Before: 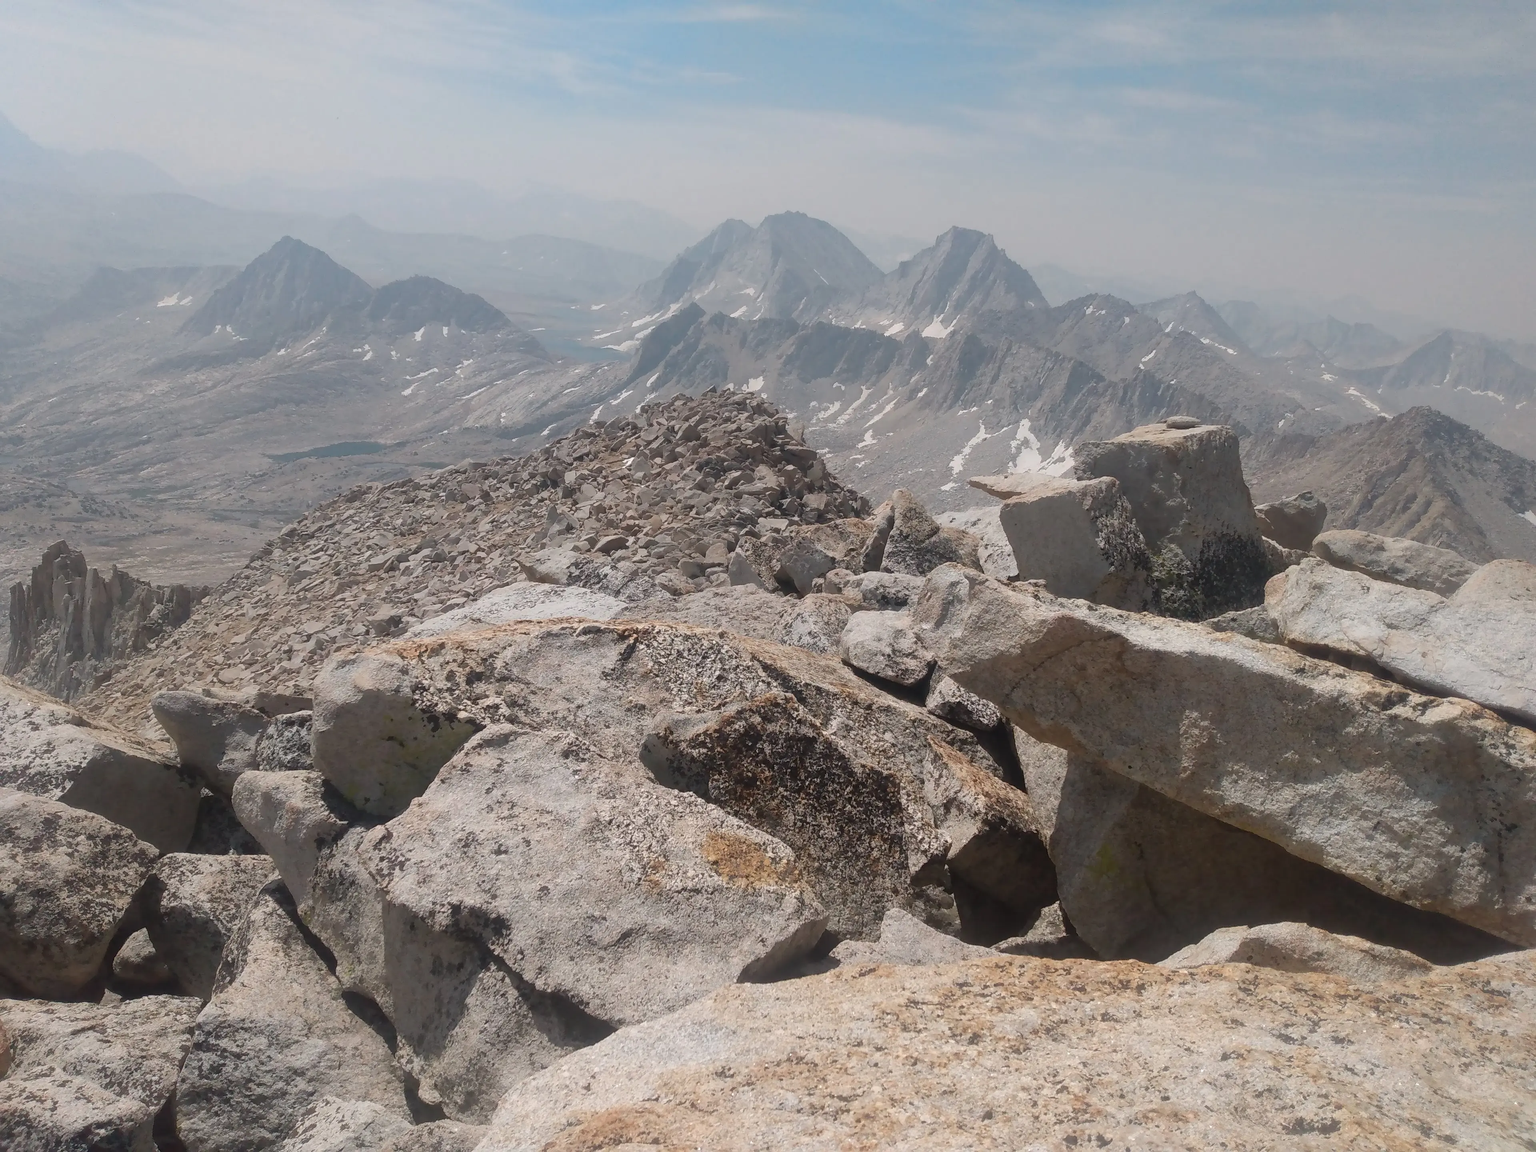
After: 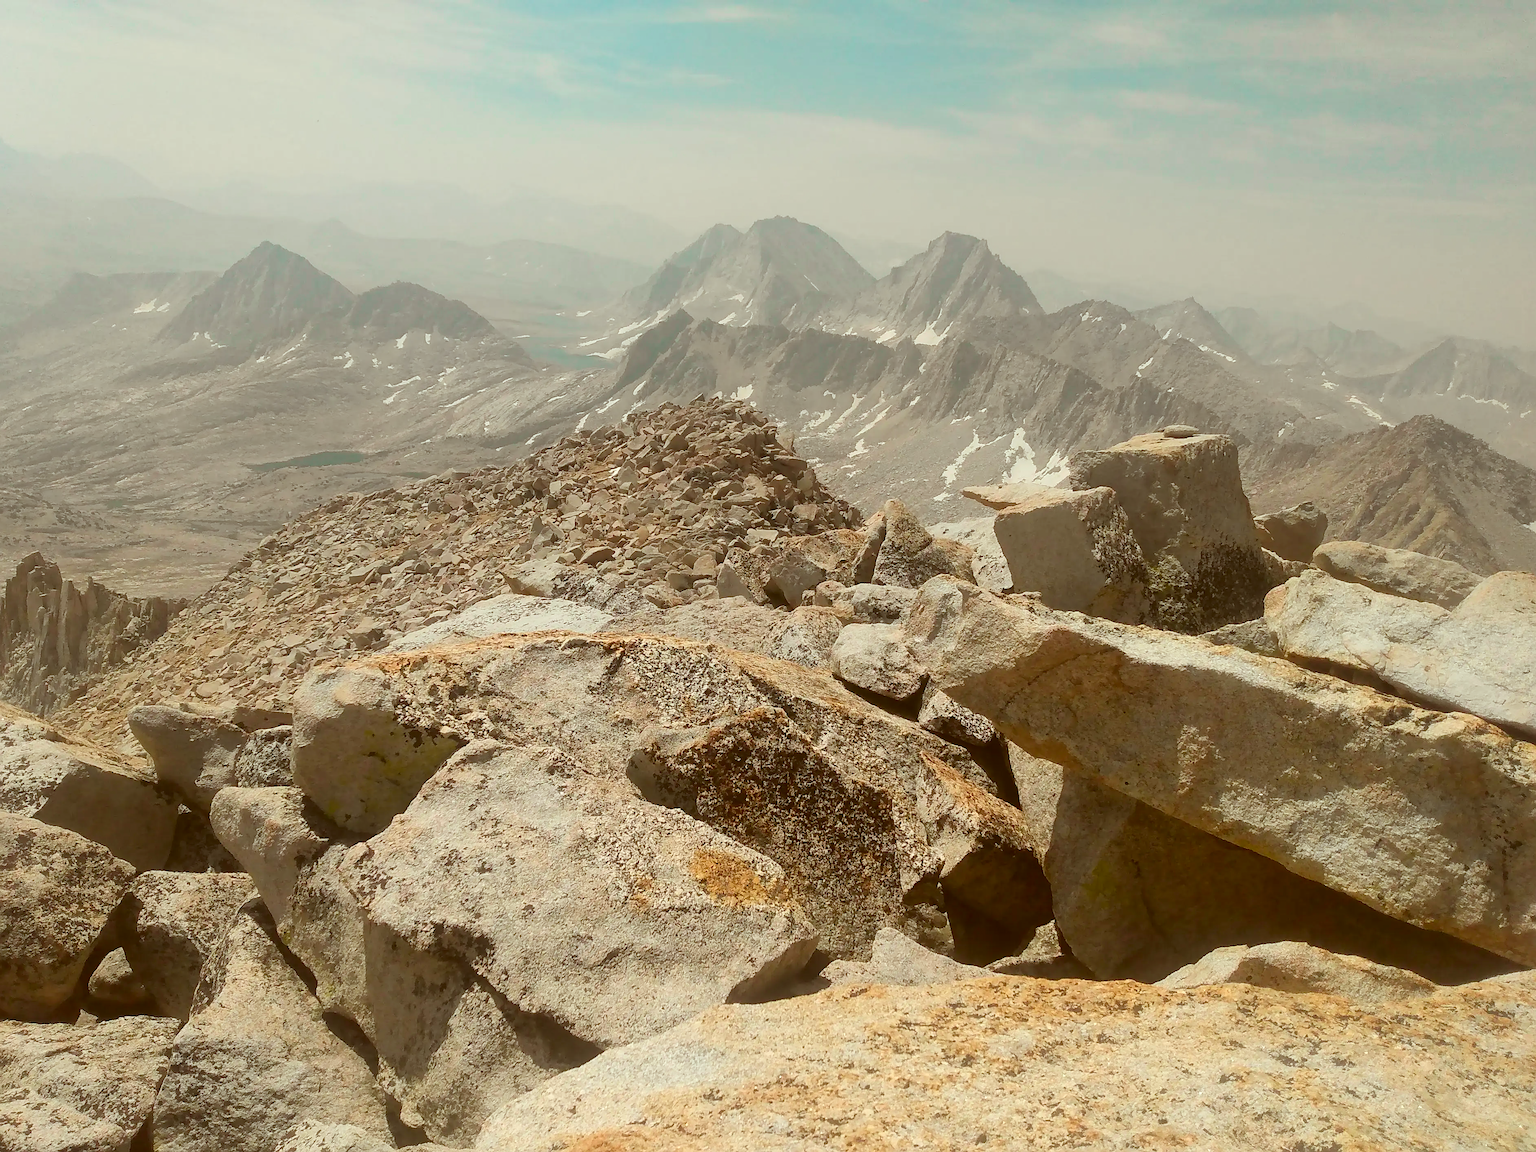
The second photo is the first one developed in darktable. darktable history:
color correction: highlights a* -5.3, highlights b* 9.8, shadows a* 9.8, shadows b* 24.26
crop: left 1.743%, right 0.268%, bottom 2.011%
tone curve: curves: ch0 [(0, 0) (0.051, 0.047) (0.102, 0.099) (0.232, 0.249) (0.462, 0.501) (0.698, 0.761) (0.908, 0.946) (1, 1)]; ch1 [(0, 0) (0.339, 0.298) (0.402, 0.363) (0.453, 0.413) (0.485, 0.469) (0.494, 0.493) (0.504, 0.501) (0.525, 0.533) (0.563, 0.591) (0.597, 0.631) (1, 1)]; ch2 [(0, 0) (0.48, 0.48) (0.504, 0.5) (0.539, 0.554) (0.59, 0.628) (0.642, 0.682) (0.824, 0.815) (1, 1)], color space Lab, independent channels, preserve colors none
sharpen: on, module defaults
